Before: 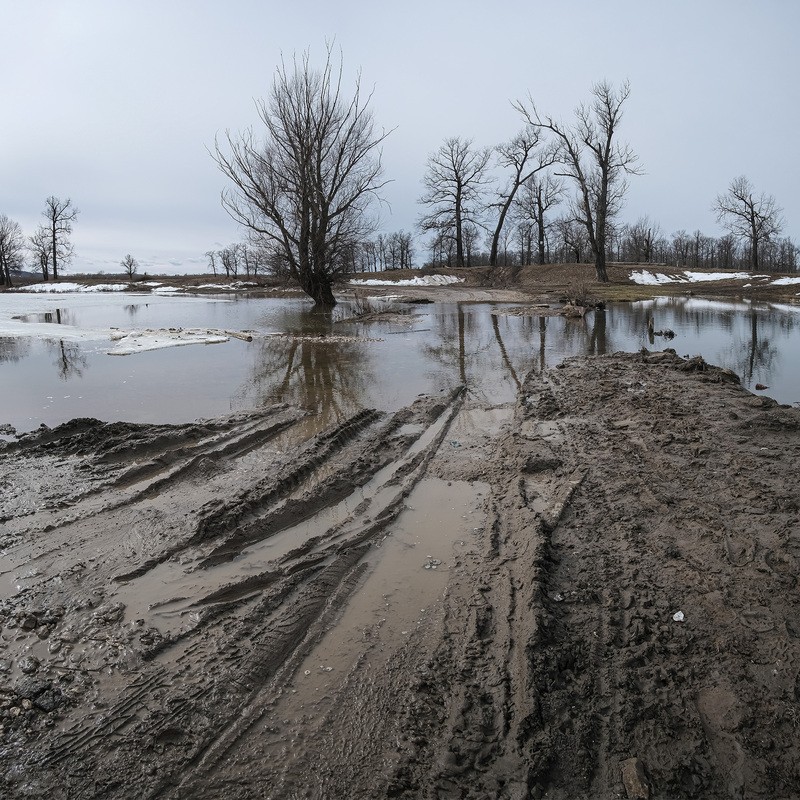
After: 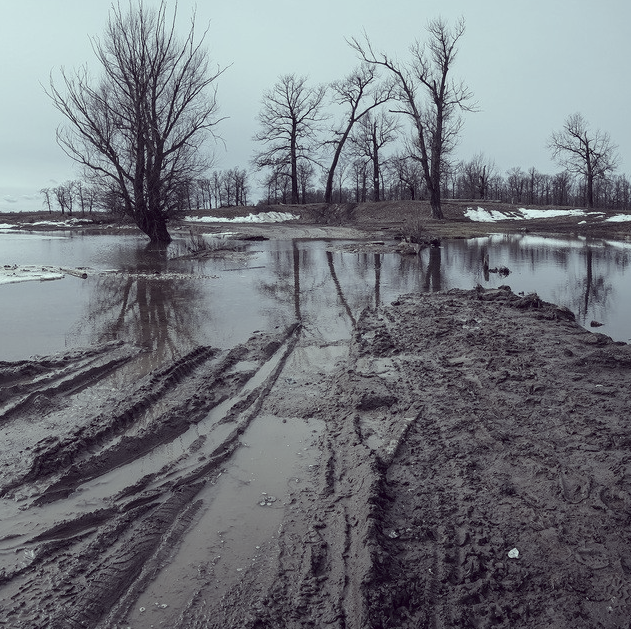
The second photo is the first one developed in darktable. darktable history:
crop and rotate: left 20.74%, top 7.912%, right 0.375%, bottom 13.378%
color correction: highlights a* -20.17, highlights b* 20.27, shadows a* 20.03, shadows b* -20.46, saturation 0.43
white balance: red 0.931, blue 1.11
